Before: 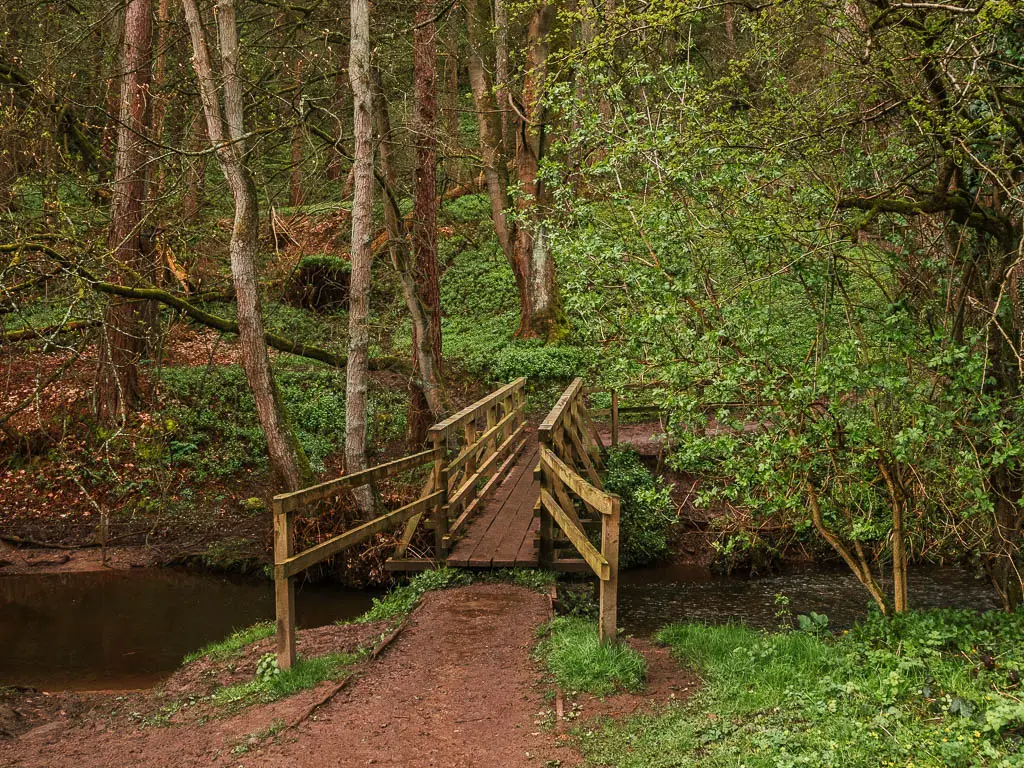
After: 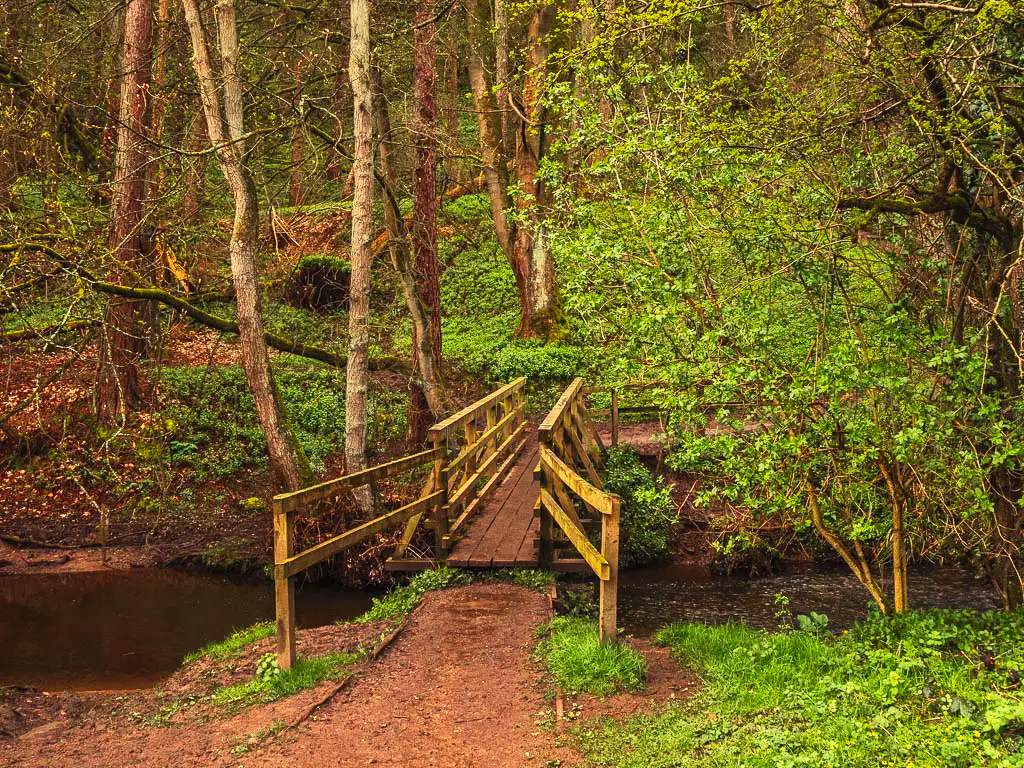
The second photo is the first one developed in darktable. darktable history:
color balance rgb: shadows lift › luminance -21.57%, shadows lift › chroma 8.878%, shadows lift › hue 285.39°, power › hue 73.61°, perceptual saturation grading › global saturation -0.03%
color correction: highlights a* 1.32, highlights b* 17.57
contrast brightness saturation: contrast 0.238, brightness 0.255, saturation 0.391
